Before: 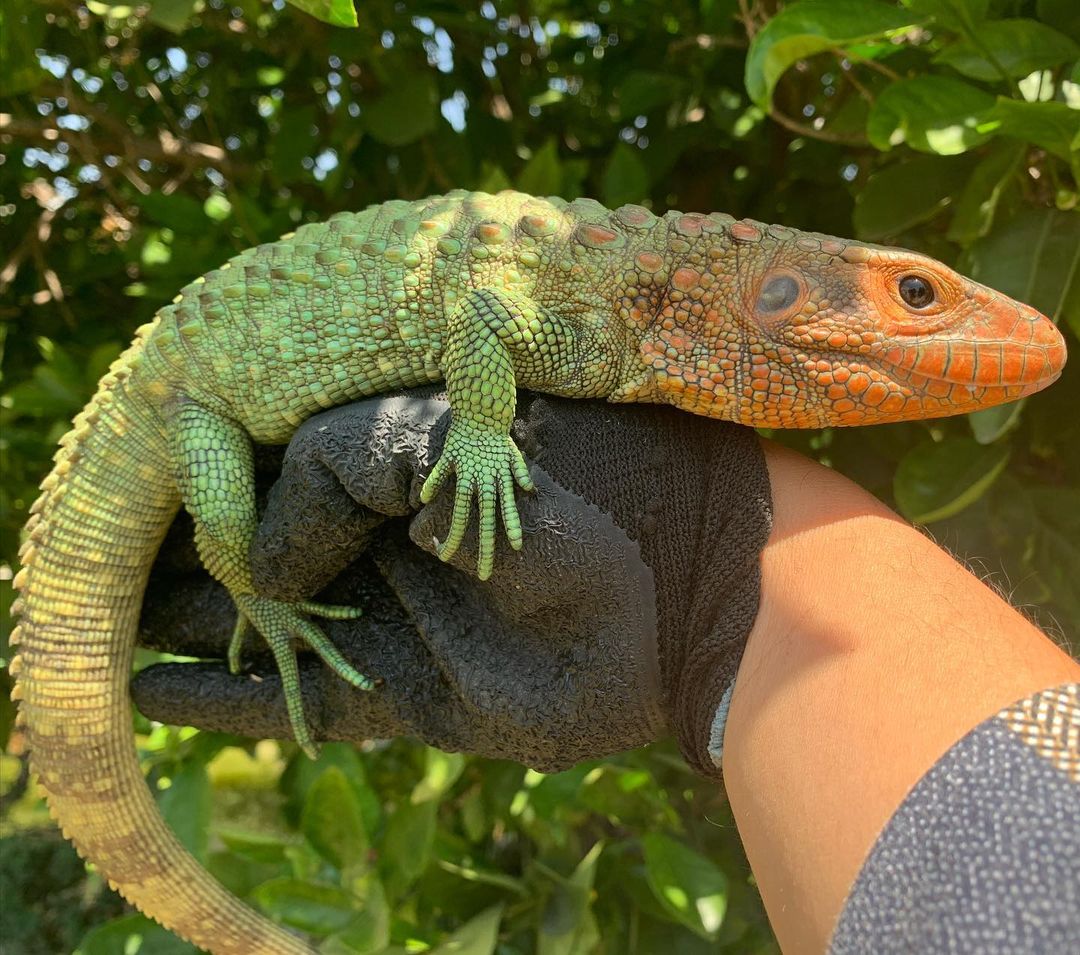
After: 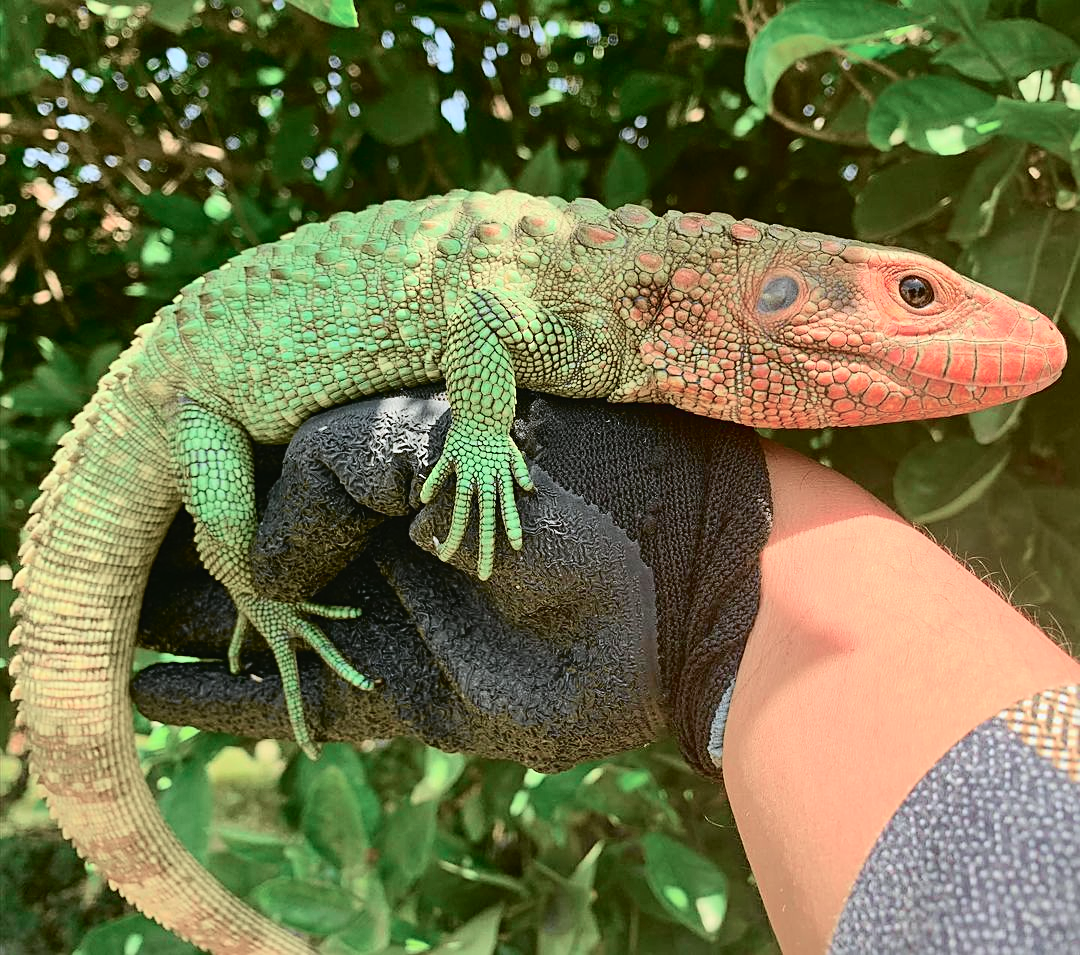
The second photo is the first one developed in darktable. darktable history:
tone curve: curves: ch0 [(0, 0.023) (0.113, 0.081) (0.204, 0.197) (0.498, 0.608) (0.709, 0.819) (0.984, 0.961)]; ch1 [(0, 0) (0.172, 0.123) (0.317, 0.272) (0.414, 0.382) (0.476, 0.479) (0.505, 0.501) (0.528, 0.54) (0.618, 0.647) (0.709, 0.764) (1, 1)]; ch2 [(0, 0) (0.411, 0.424) (0.492, 0.502) (0.521, 0.521) (0.55, 0.576) (0.686, 0.638) (1, 1)], color space Lab, independent channels, preserve colors none
color balance rgb: linear chroma grading › global chroma -0.67%, saturation formula JzAzBz (2021)
color calibration: illuminant as shot in camera, x 0.358, y 0.373, temperature 4628.91 K
sharpen: on, module defaults
shadows and highlights: low approximation 0.01, soften with gaussian
